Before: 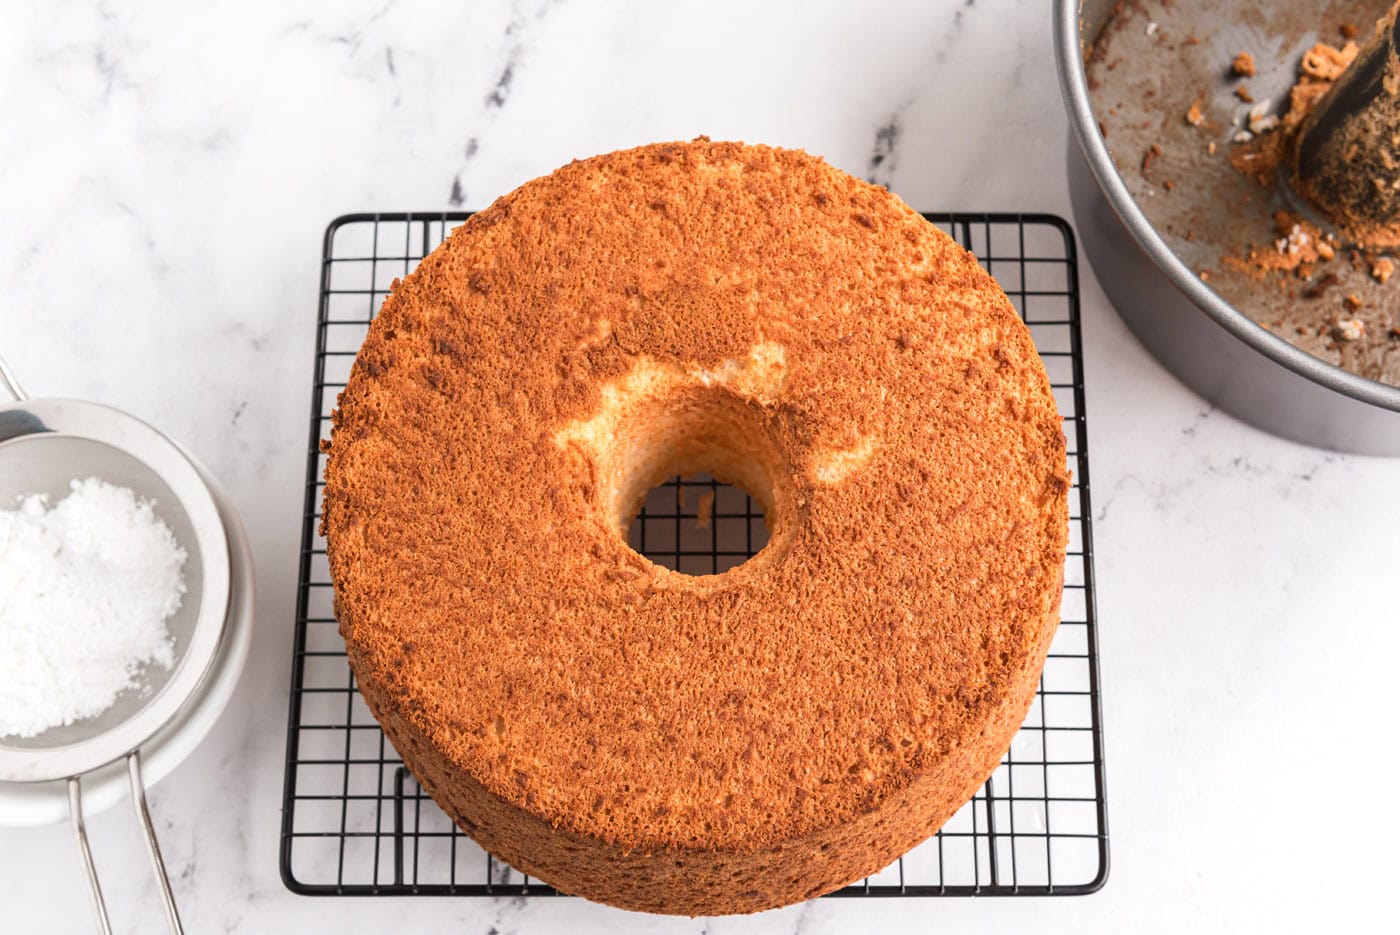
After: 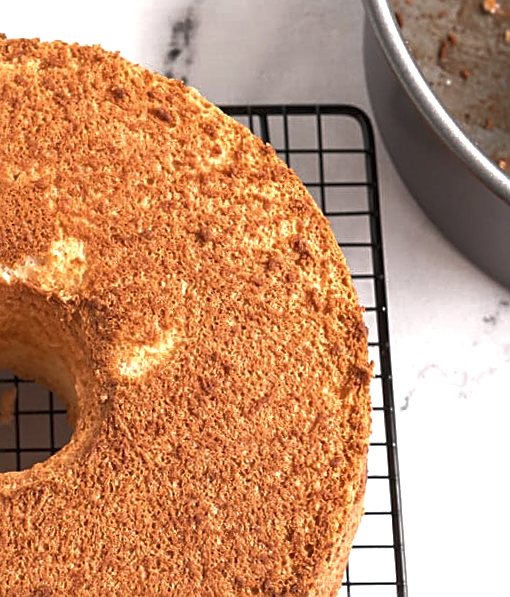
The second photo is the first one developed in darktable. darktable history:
exposure: black level correction 0, exposure 0.7 EV, compensate exposure bias true, compensate highlight preservation false
sharpen: on, module defaults
rotate and perspective: rotation -1°, crop left 0.011, crop right 0.989, crop top 0.025, crop bottom 0.975
crop and rotate: left 49.936%, top 10.094%, right 13.136%, bottom 24.256%
tone curve: curves: ch0 [(0, 0) (0.91, 0.76) (0.997, 0.913)], color space Lab, linked channels, preserve colors none
